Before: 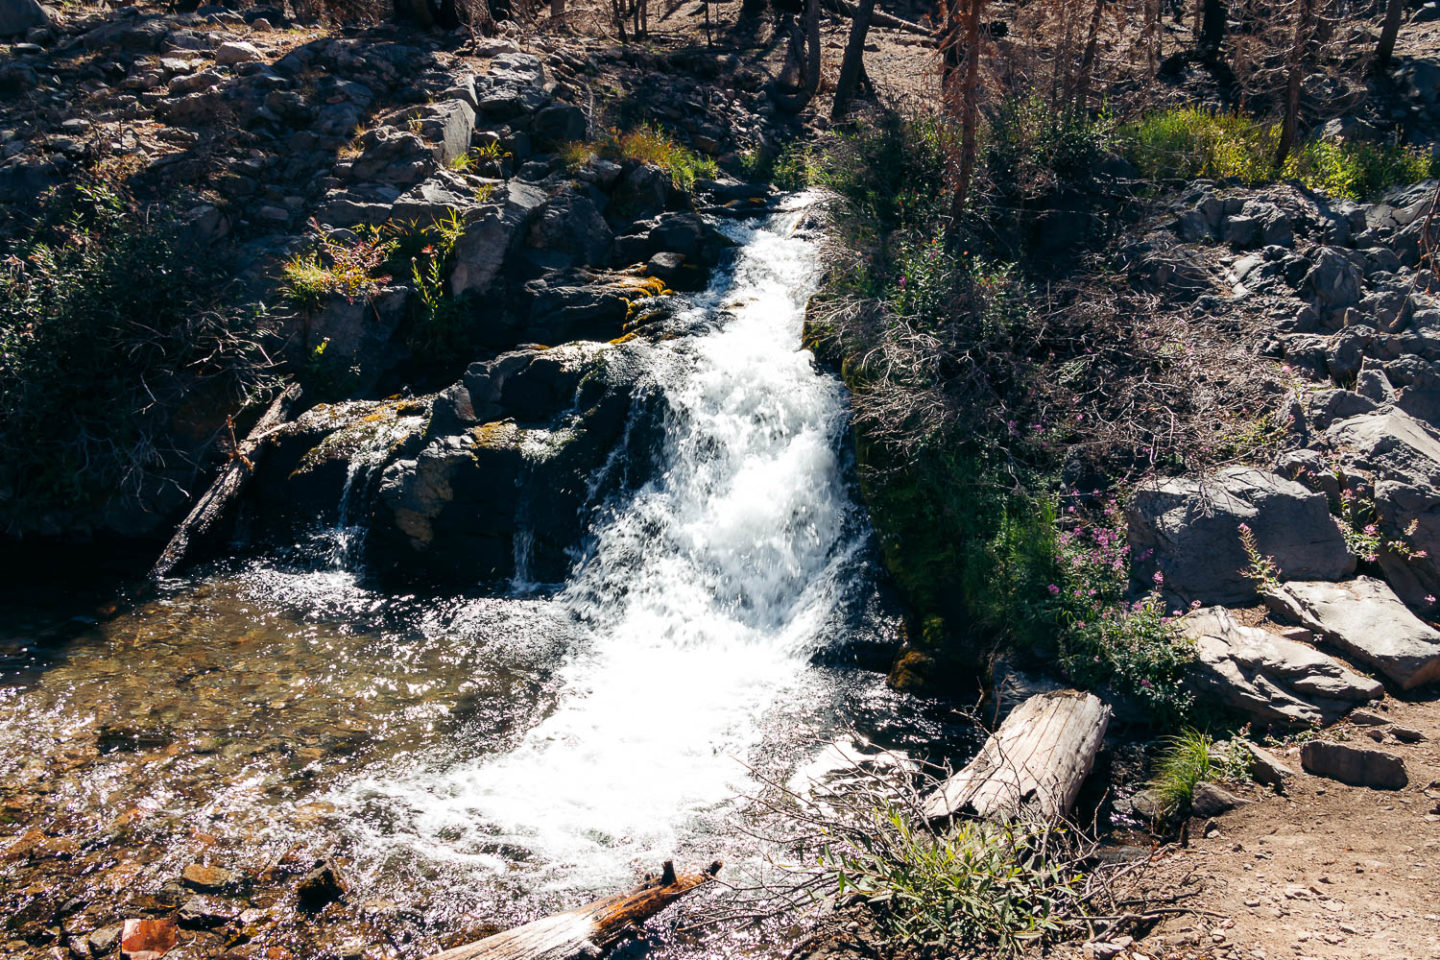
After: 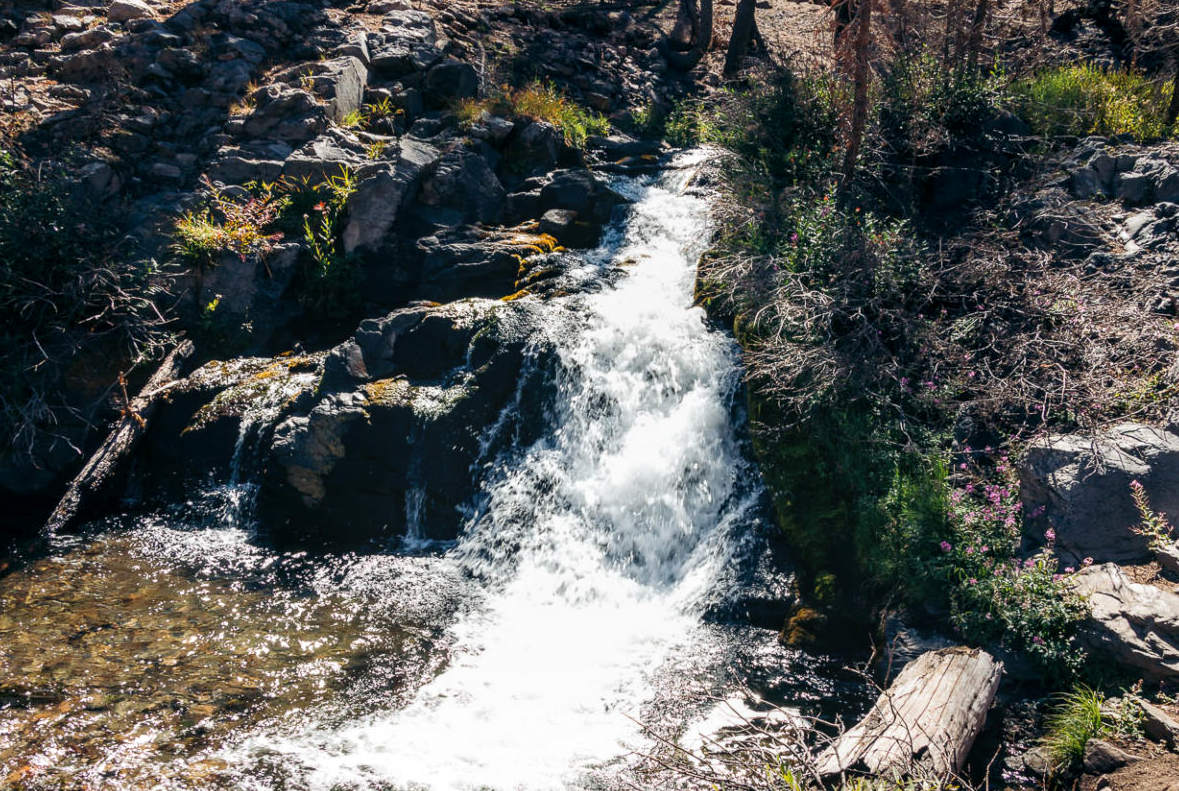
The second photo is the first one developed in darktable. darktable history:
local contrast: on, module defaults
crop and rotate: left 7.518%, top 4.5%, right 10.575%, bottom 13.077%
